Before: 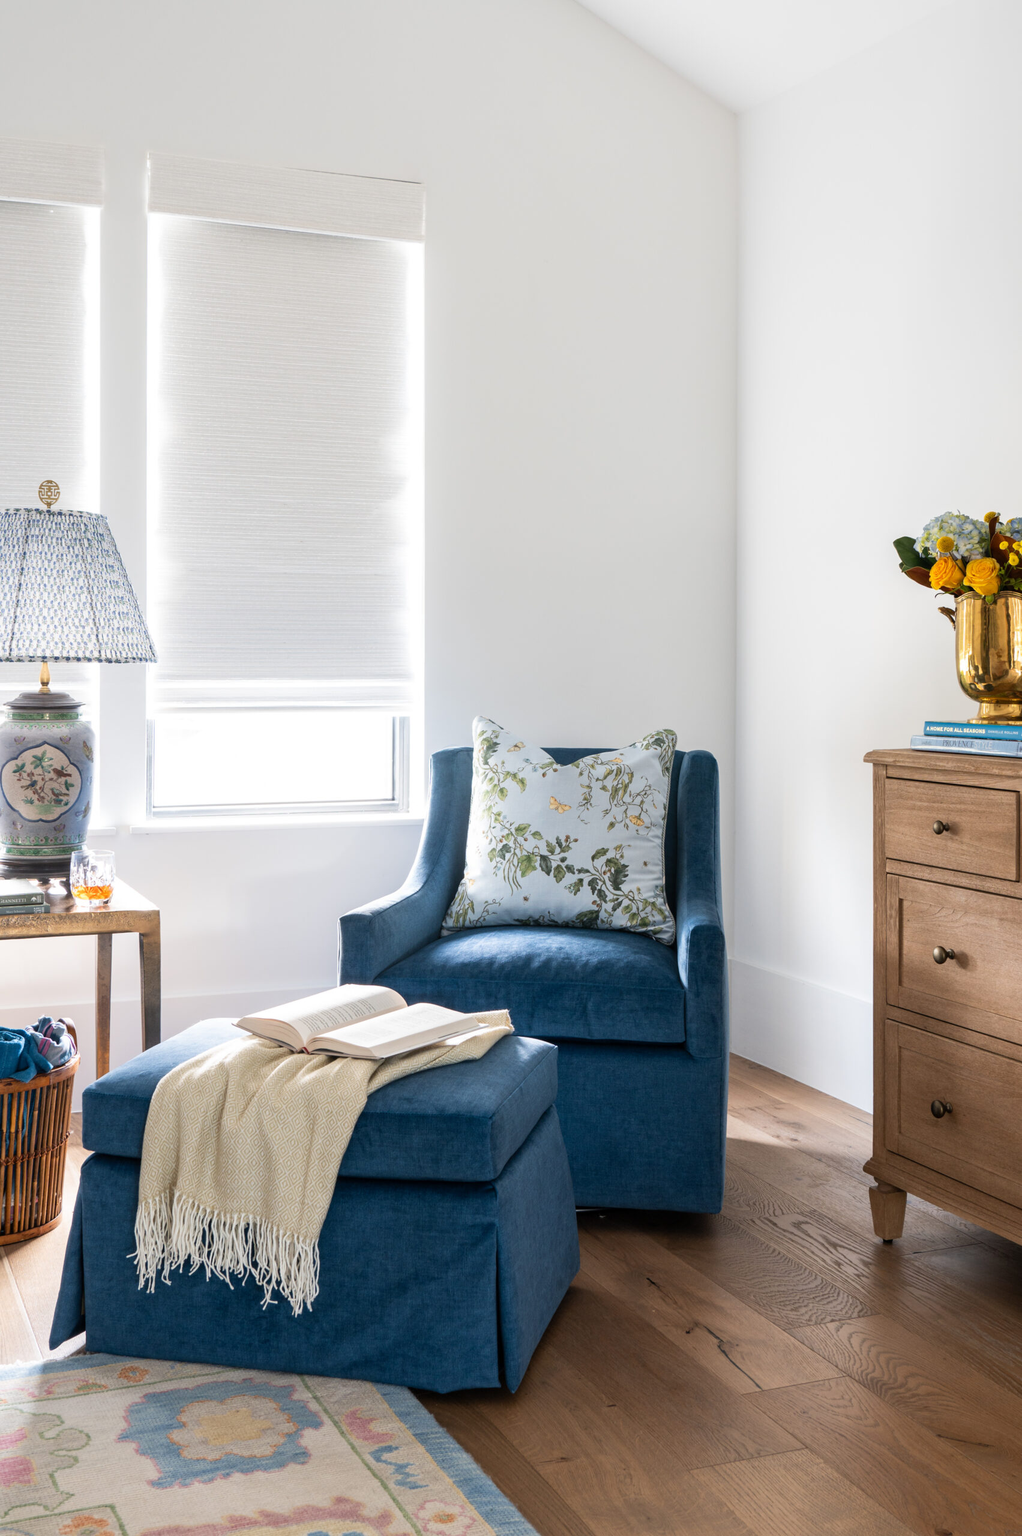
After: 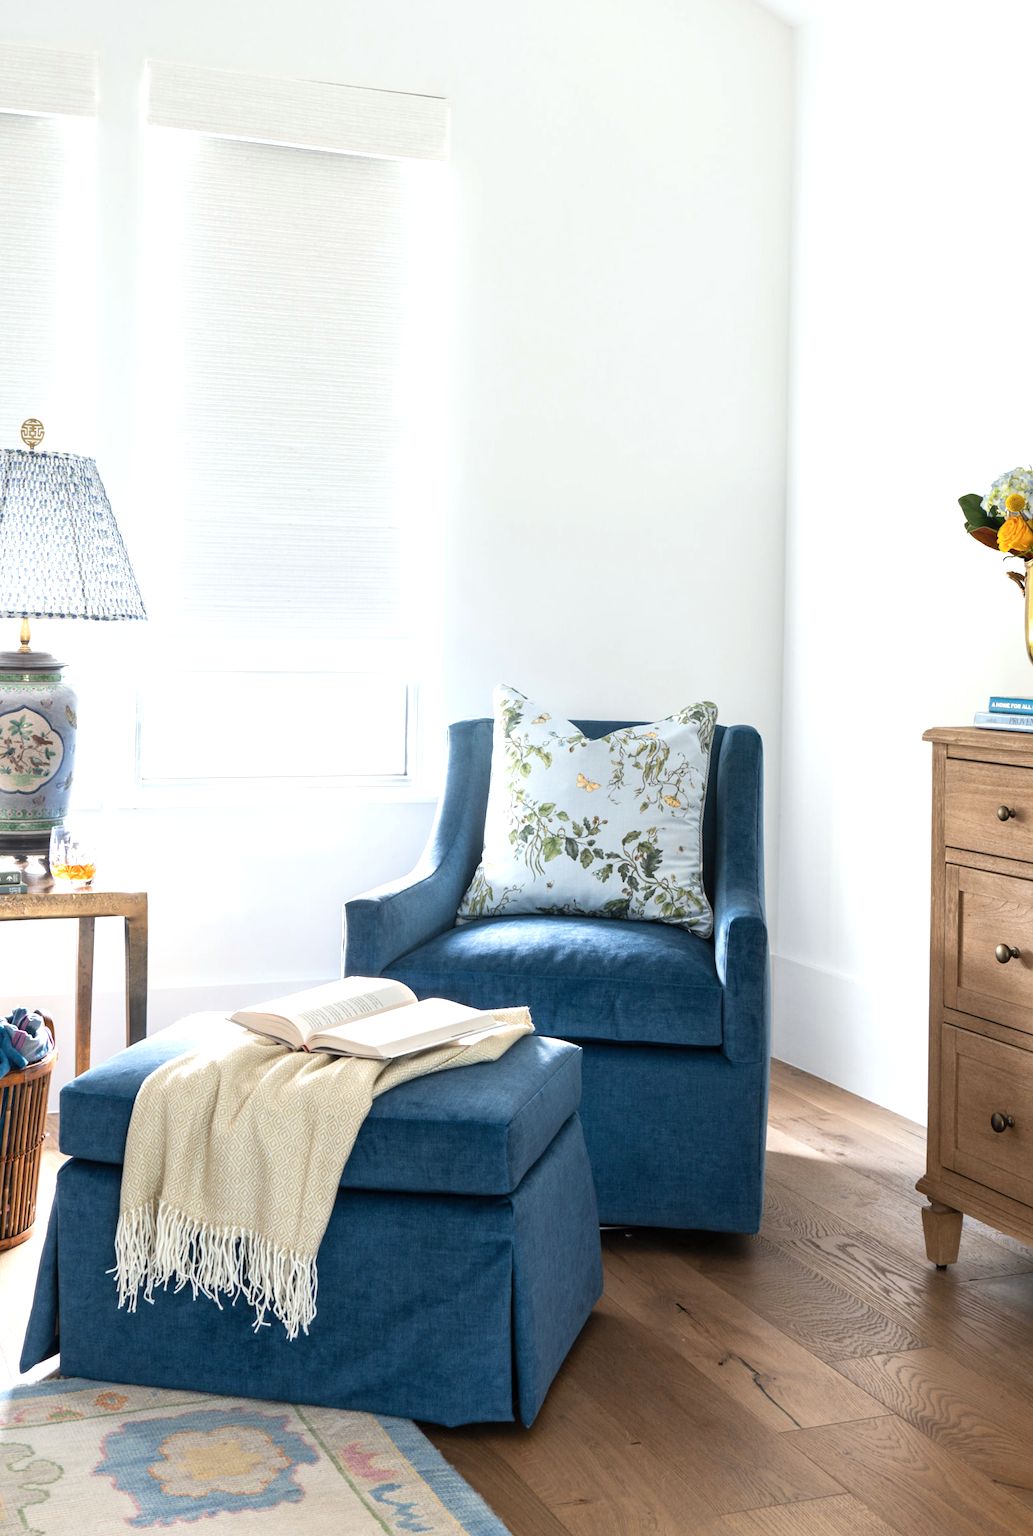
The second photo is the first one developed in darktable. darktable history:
white balance: red 0.978, blue 0.999
exposure: black level correction 0, exposure 0.5 EV, compensate highlight preservation false
rotate and perspective: rotation 0.8°, automatic cropping off
contrast brightness saturation: contrast 0.01, saturation -0.05
crop: left 3.305%, top 6.436%, right 6.389%, bottom 3.258%
